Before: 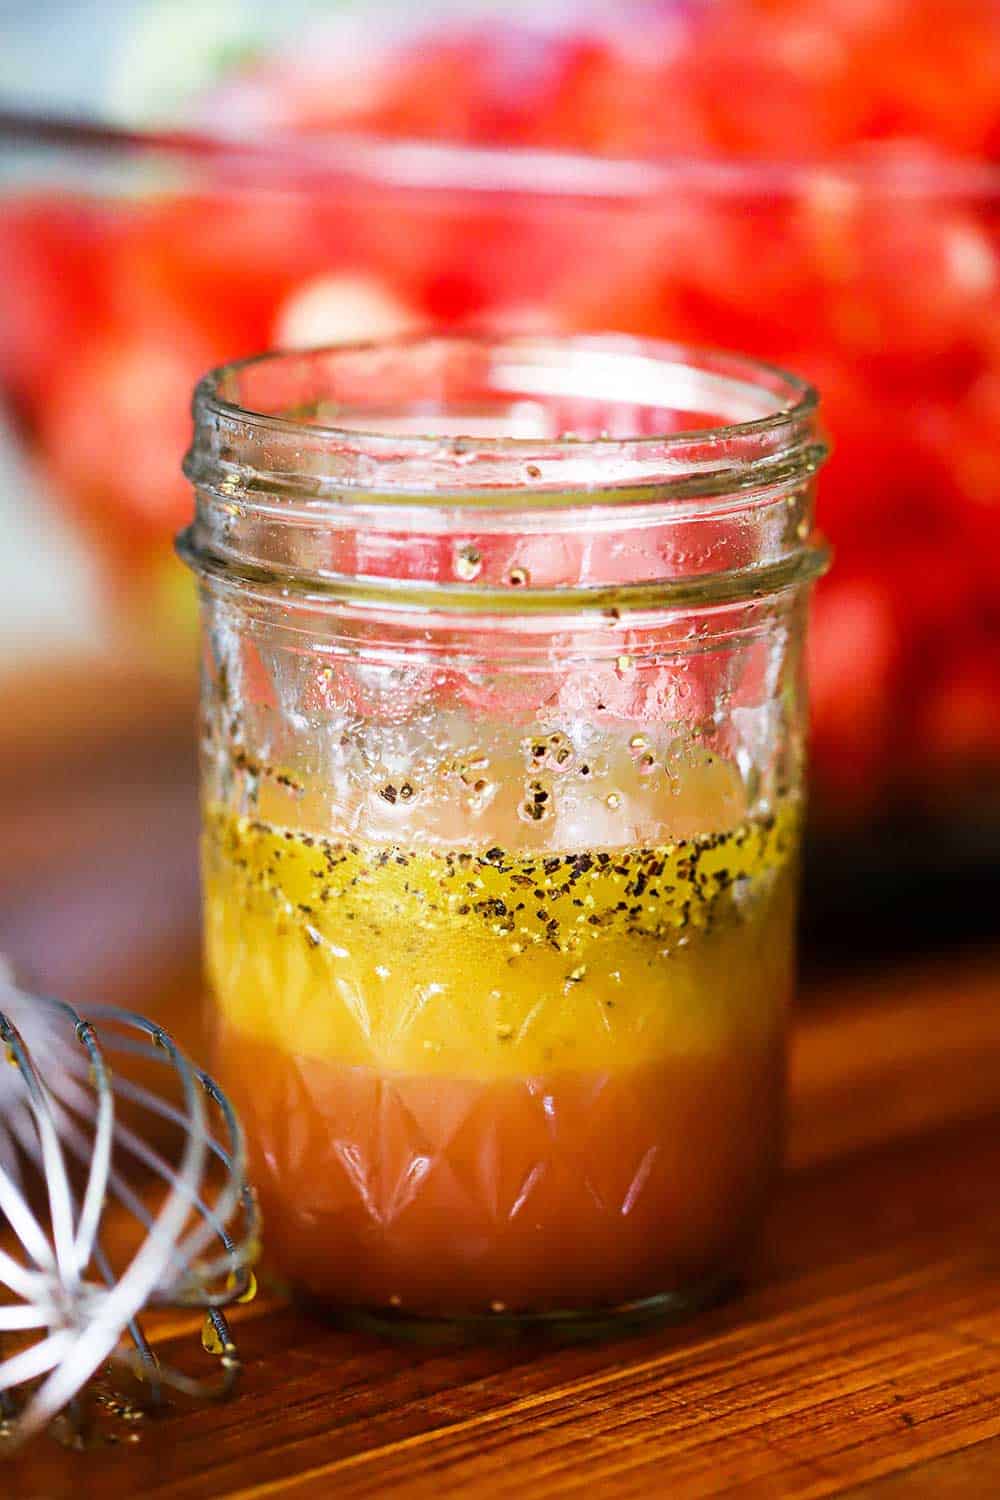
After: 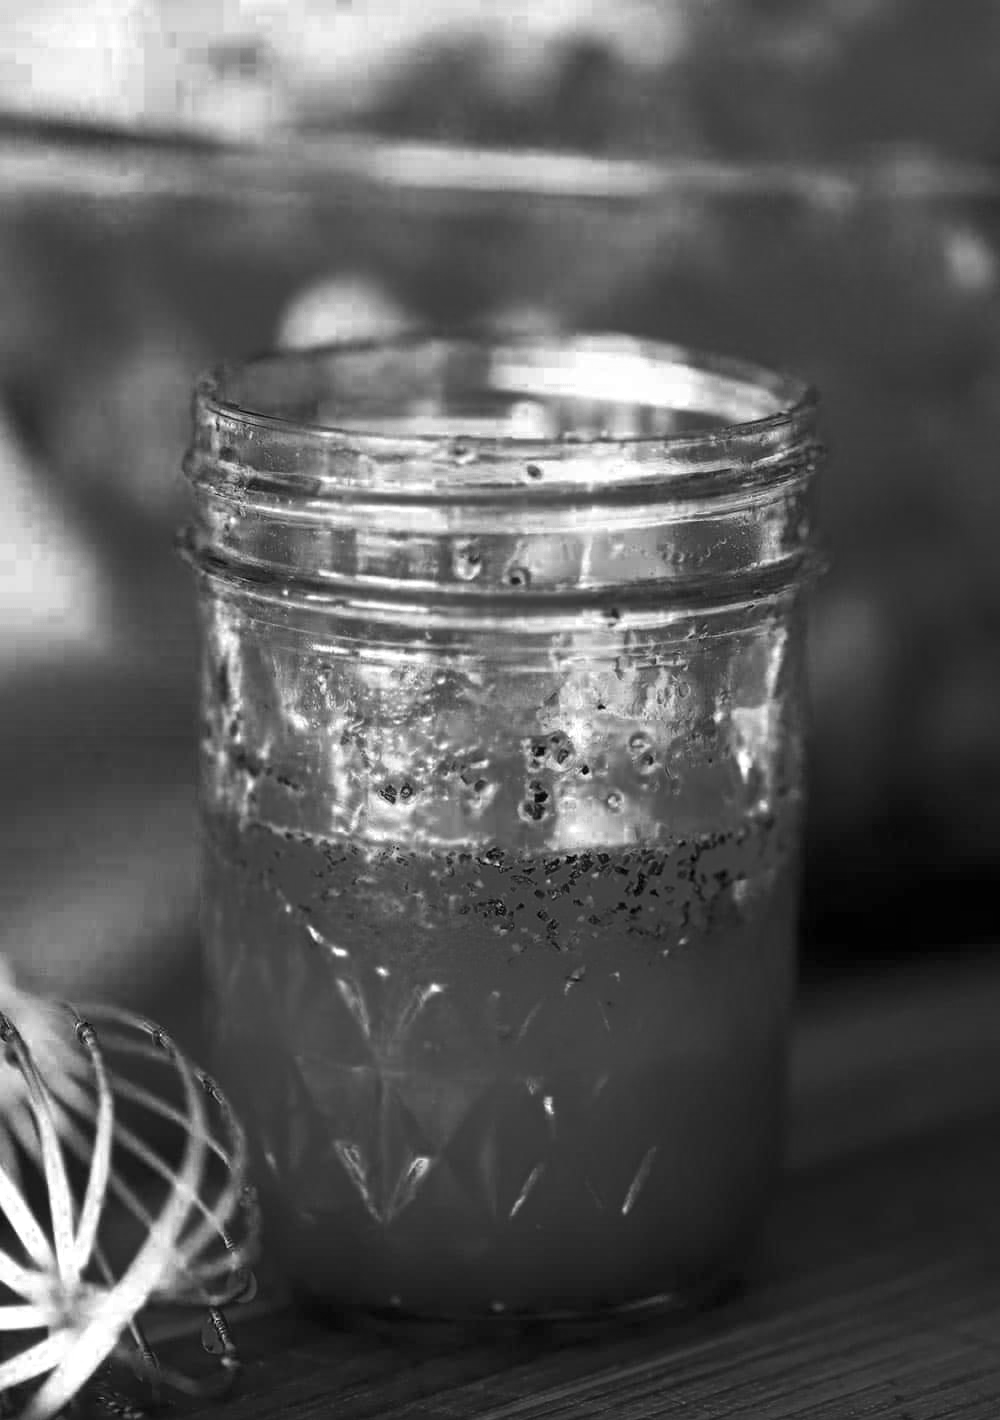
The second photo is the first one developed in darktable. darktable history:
crop and rotate: top 0%, bottom 5.299%
color zones: curves: ch0 [(0.287, 0.048) (0.493, 0.484) (0.737, 0.816)]; ch1 [(0, 0) (0.143, 0) (0.286, 0) (0.429, 0) (0.571, 0) (0.714, 0) (0.857, 0)]
